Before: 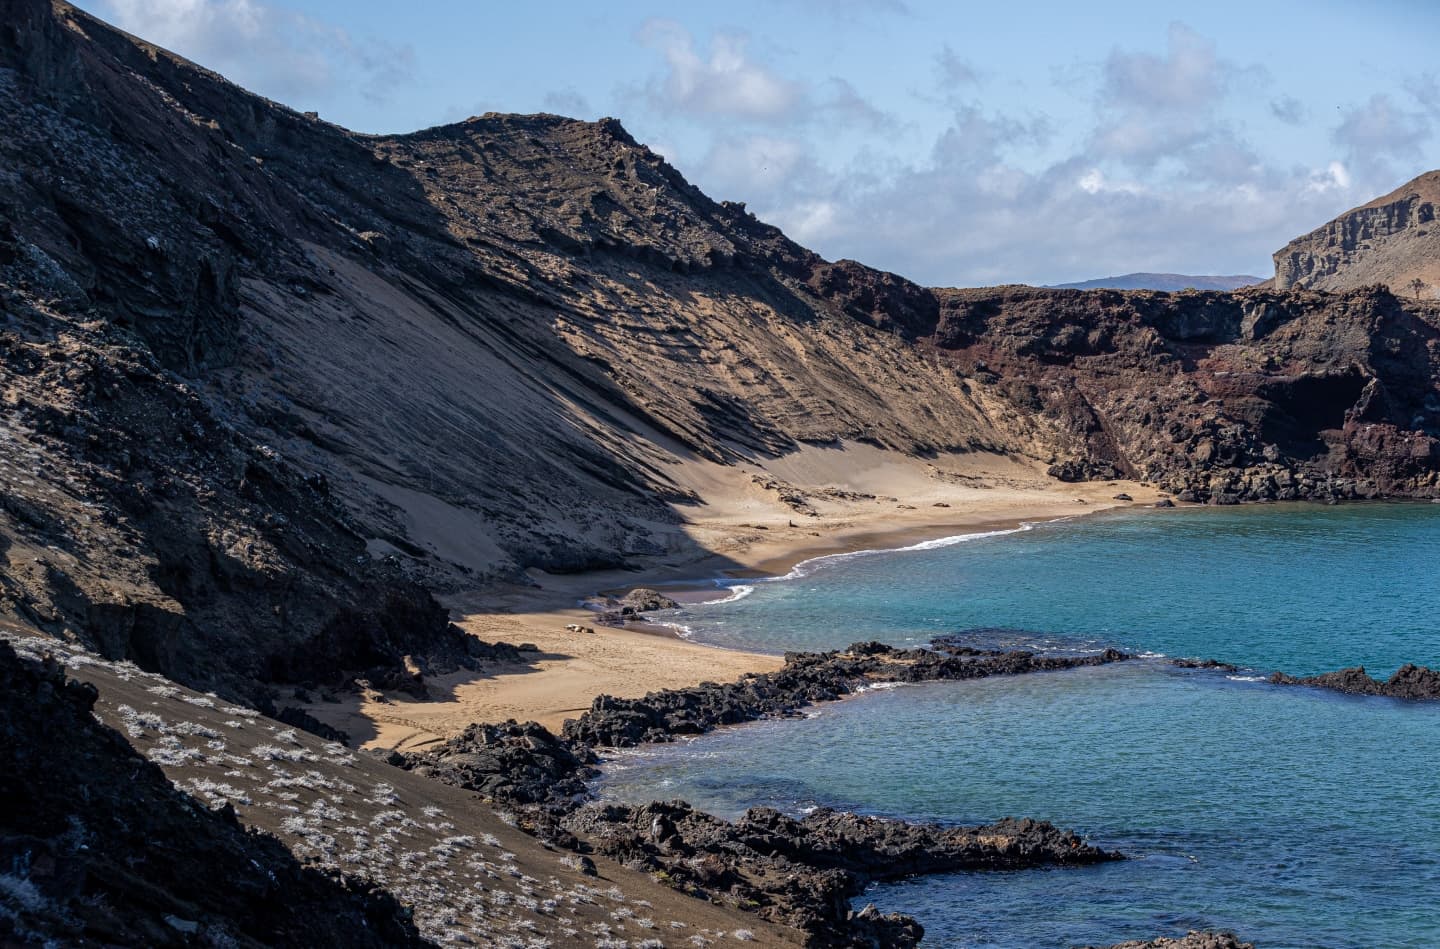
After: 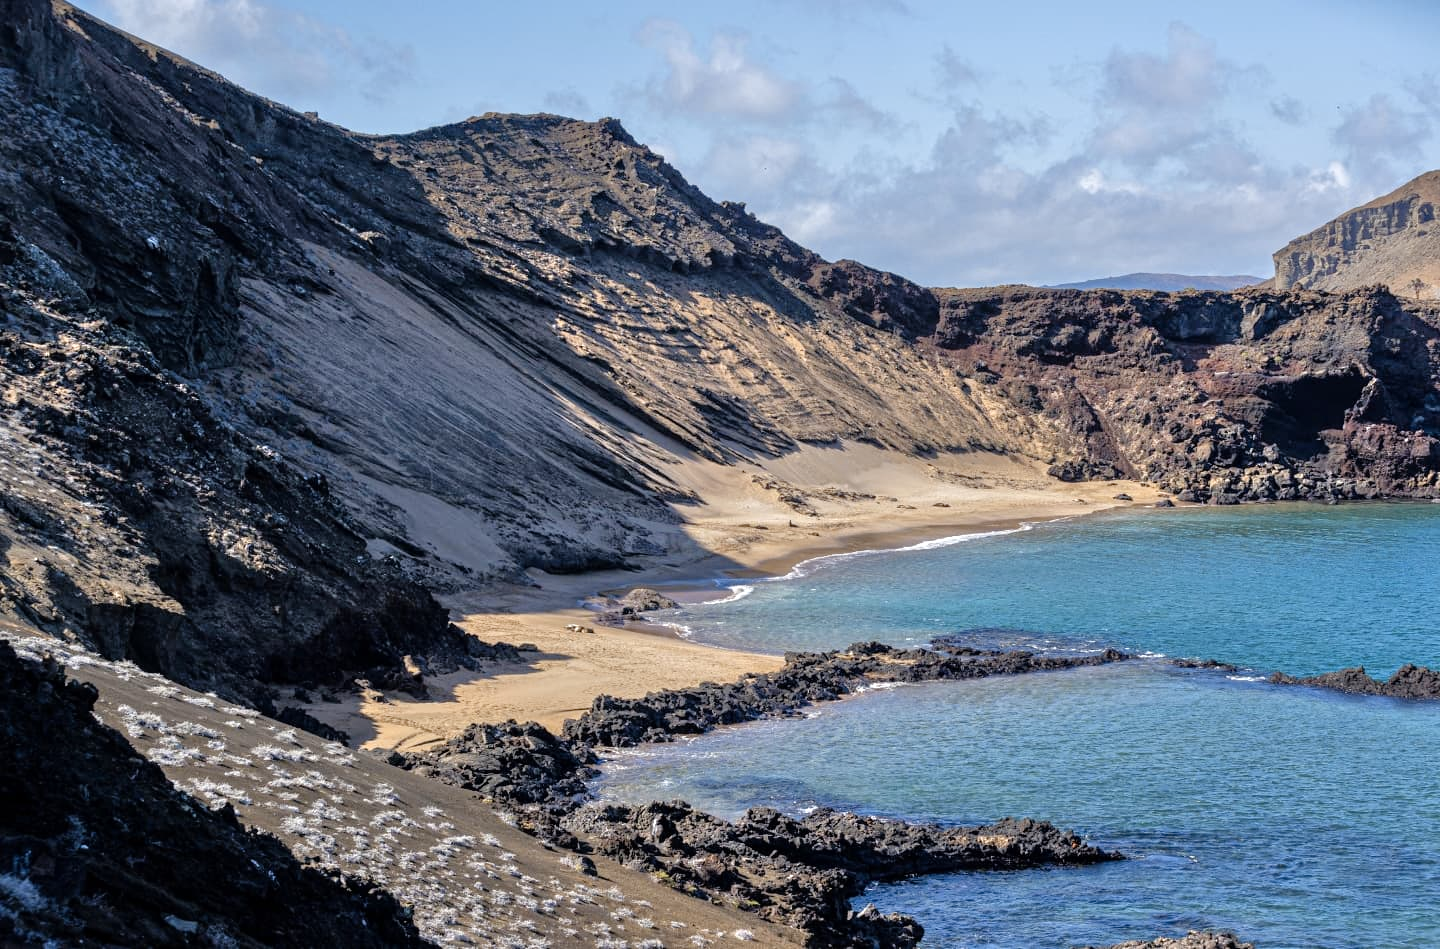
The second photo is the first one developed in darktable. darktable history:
tone equalizer: -7 EV 0.15 EV, -6 EV 0.6 EV, -5 EV 1.15 EV, -4 EV 1.33 EV, -3 EV 1.15 EV, -2 EV 0.6 EV, -1 EV 0.15 EV, mask exposure compensation -0.5 EV
color contrast: green-magenta contrast 0.81
